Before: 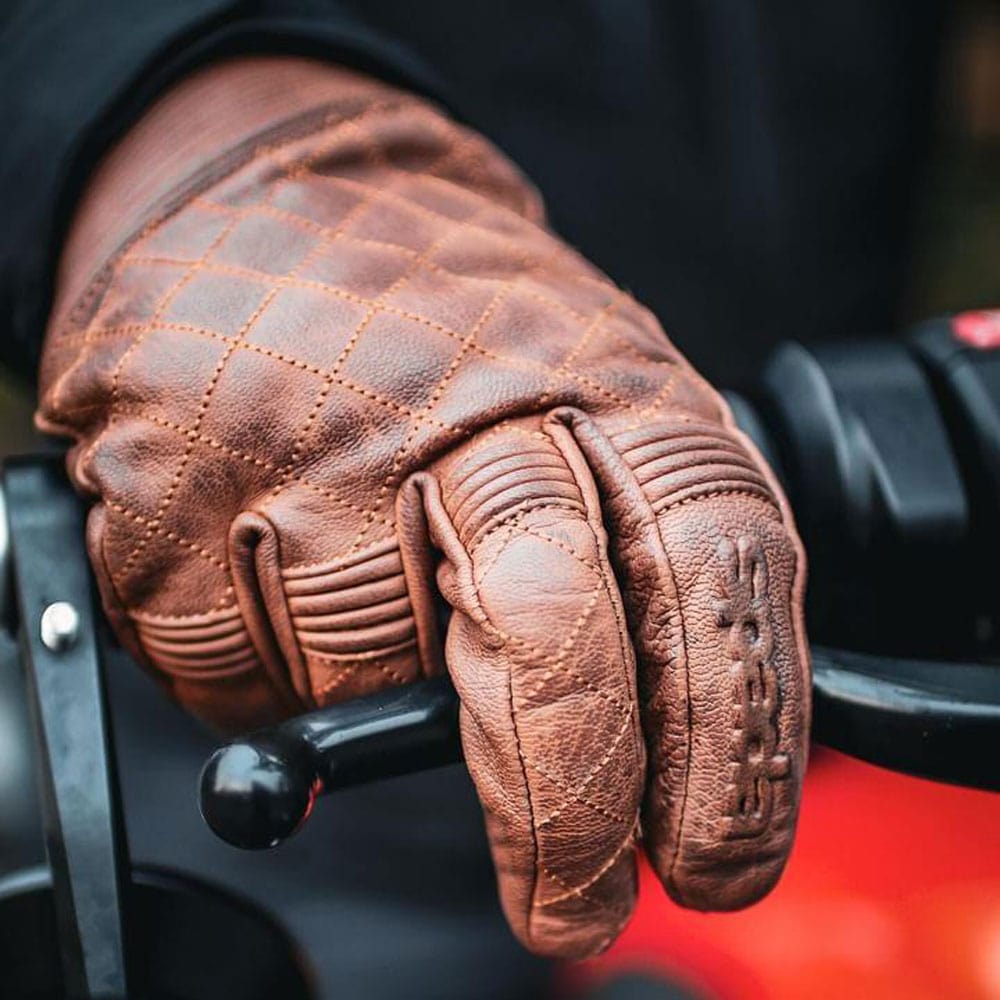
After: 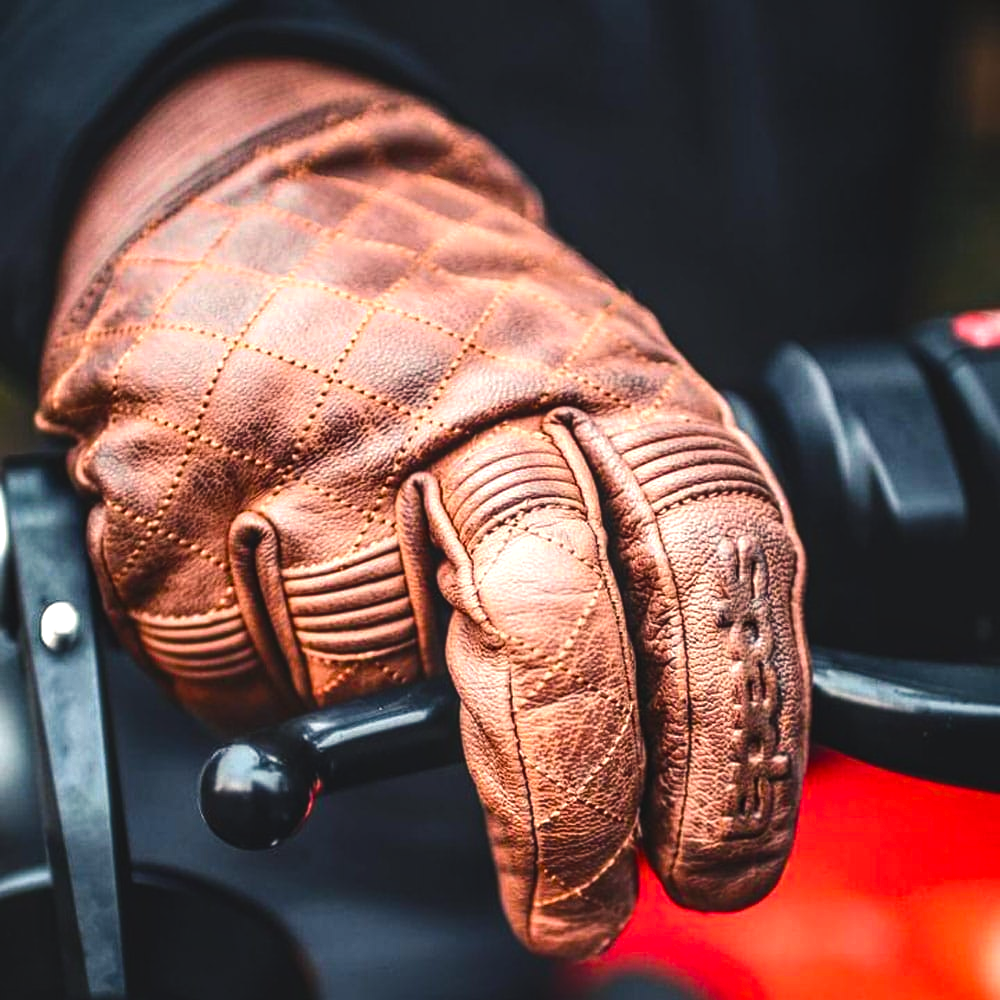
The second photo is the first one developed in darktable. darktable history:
tone equalizer: -8 EV -0.75 EV, -7 EV -0.7 EV, -6 EV -0.6 EV, -5 EV -0.4 EV, -3 EV 0.4 EV, -2 EV 0.6 EV, -1 EV 0.7 EV, +0 EV 0.75 EV, edges refinement/feathering 500, mask exposure compensation -1.57 EV, preserve details no
color balance rgb: shadows lift › chroma 2%, shadows lift › hue 247.2°, power › chroma 0.3%, power › hue 25.2°, highlights gain › chroma 3%, highlights gain › hue 60°, global offset › luminance 0.75%, perceptual saturation grading › global saturation 20%, perceptual saturation grading › highlights -20%, perceptual saturation grading › shadows 30%, global vibrance 20%
white balance: red 0.986, blue 1.01
local contrast: on, module defaults
